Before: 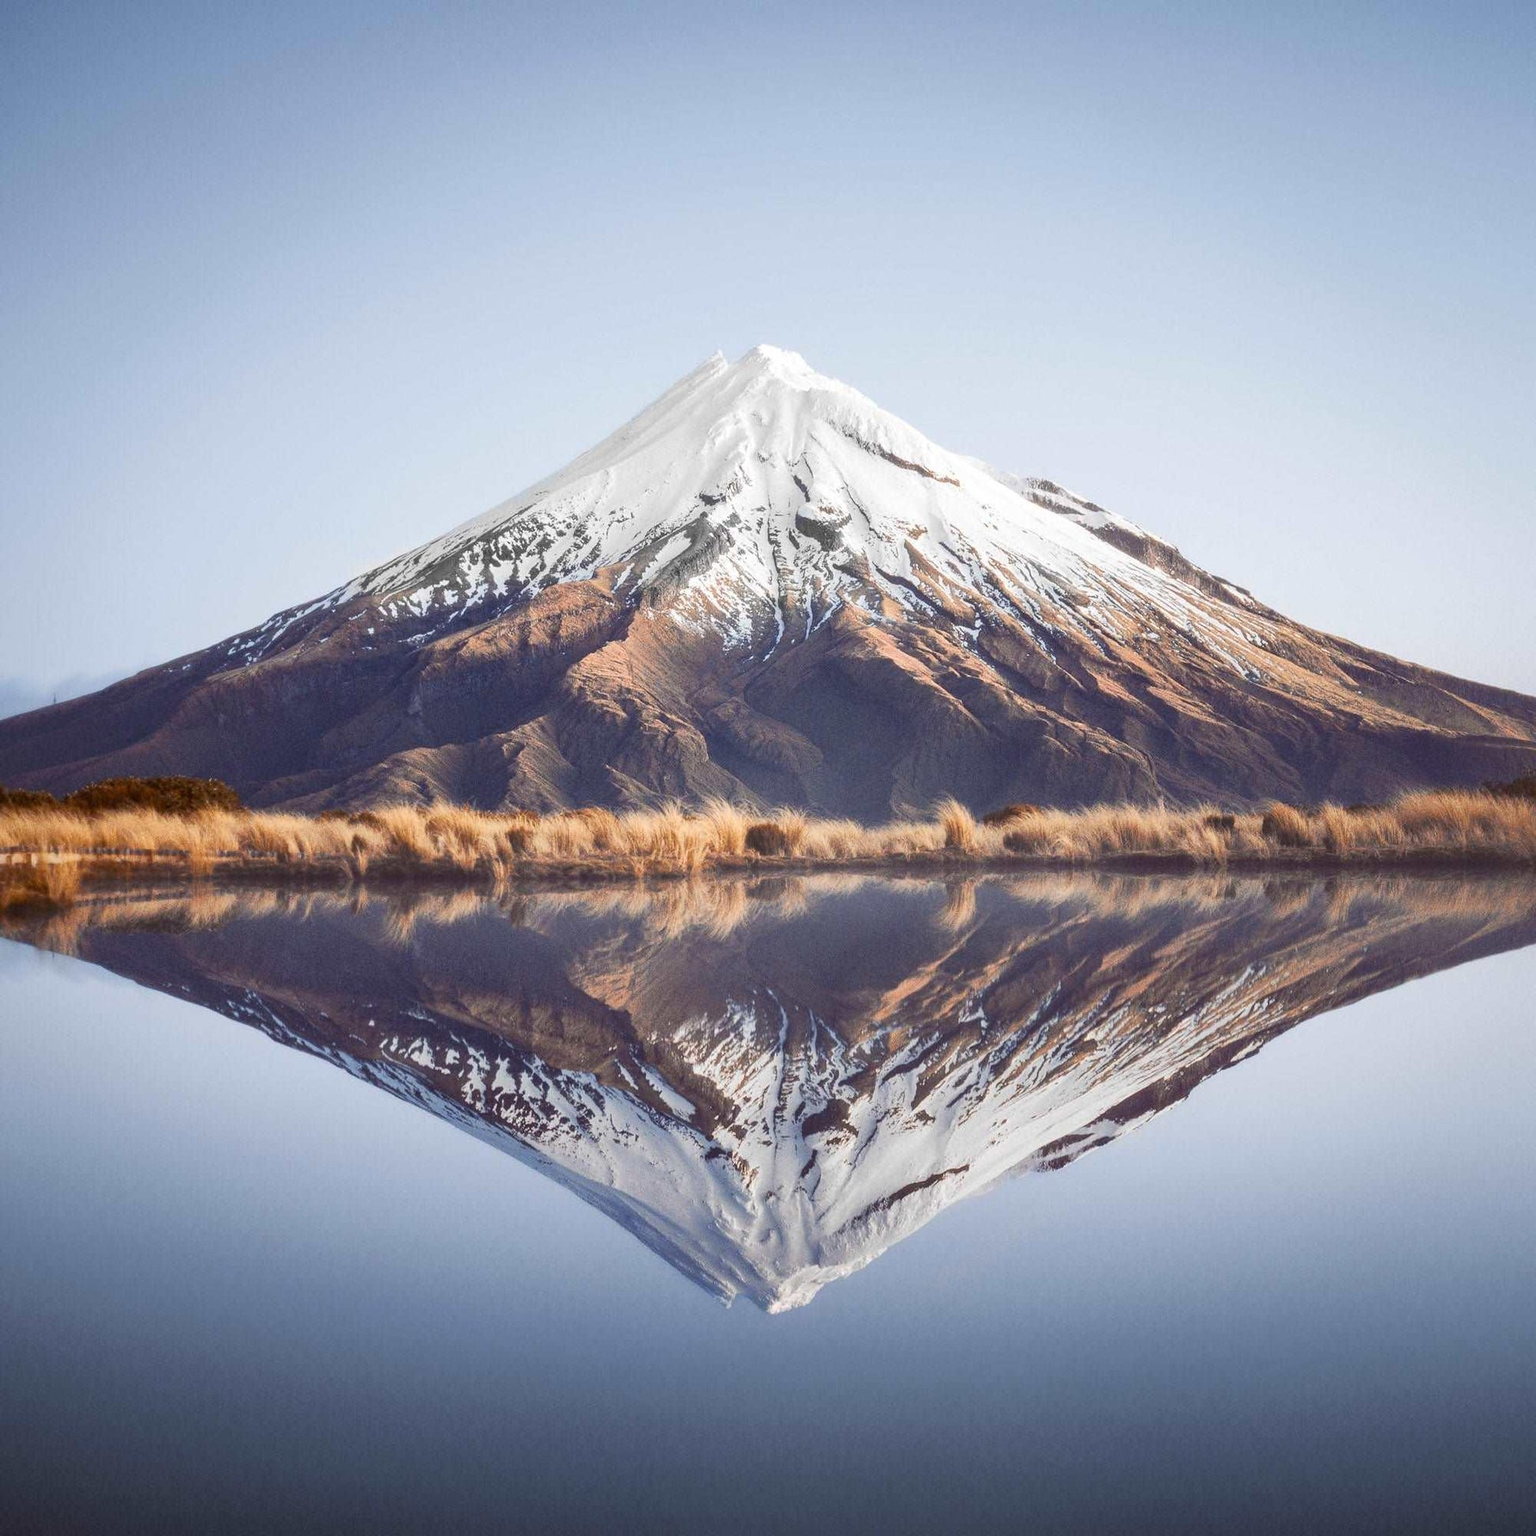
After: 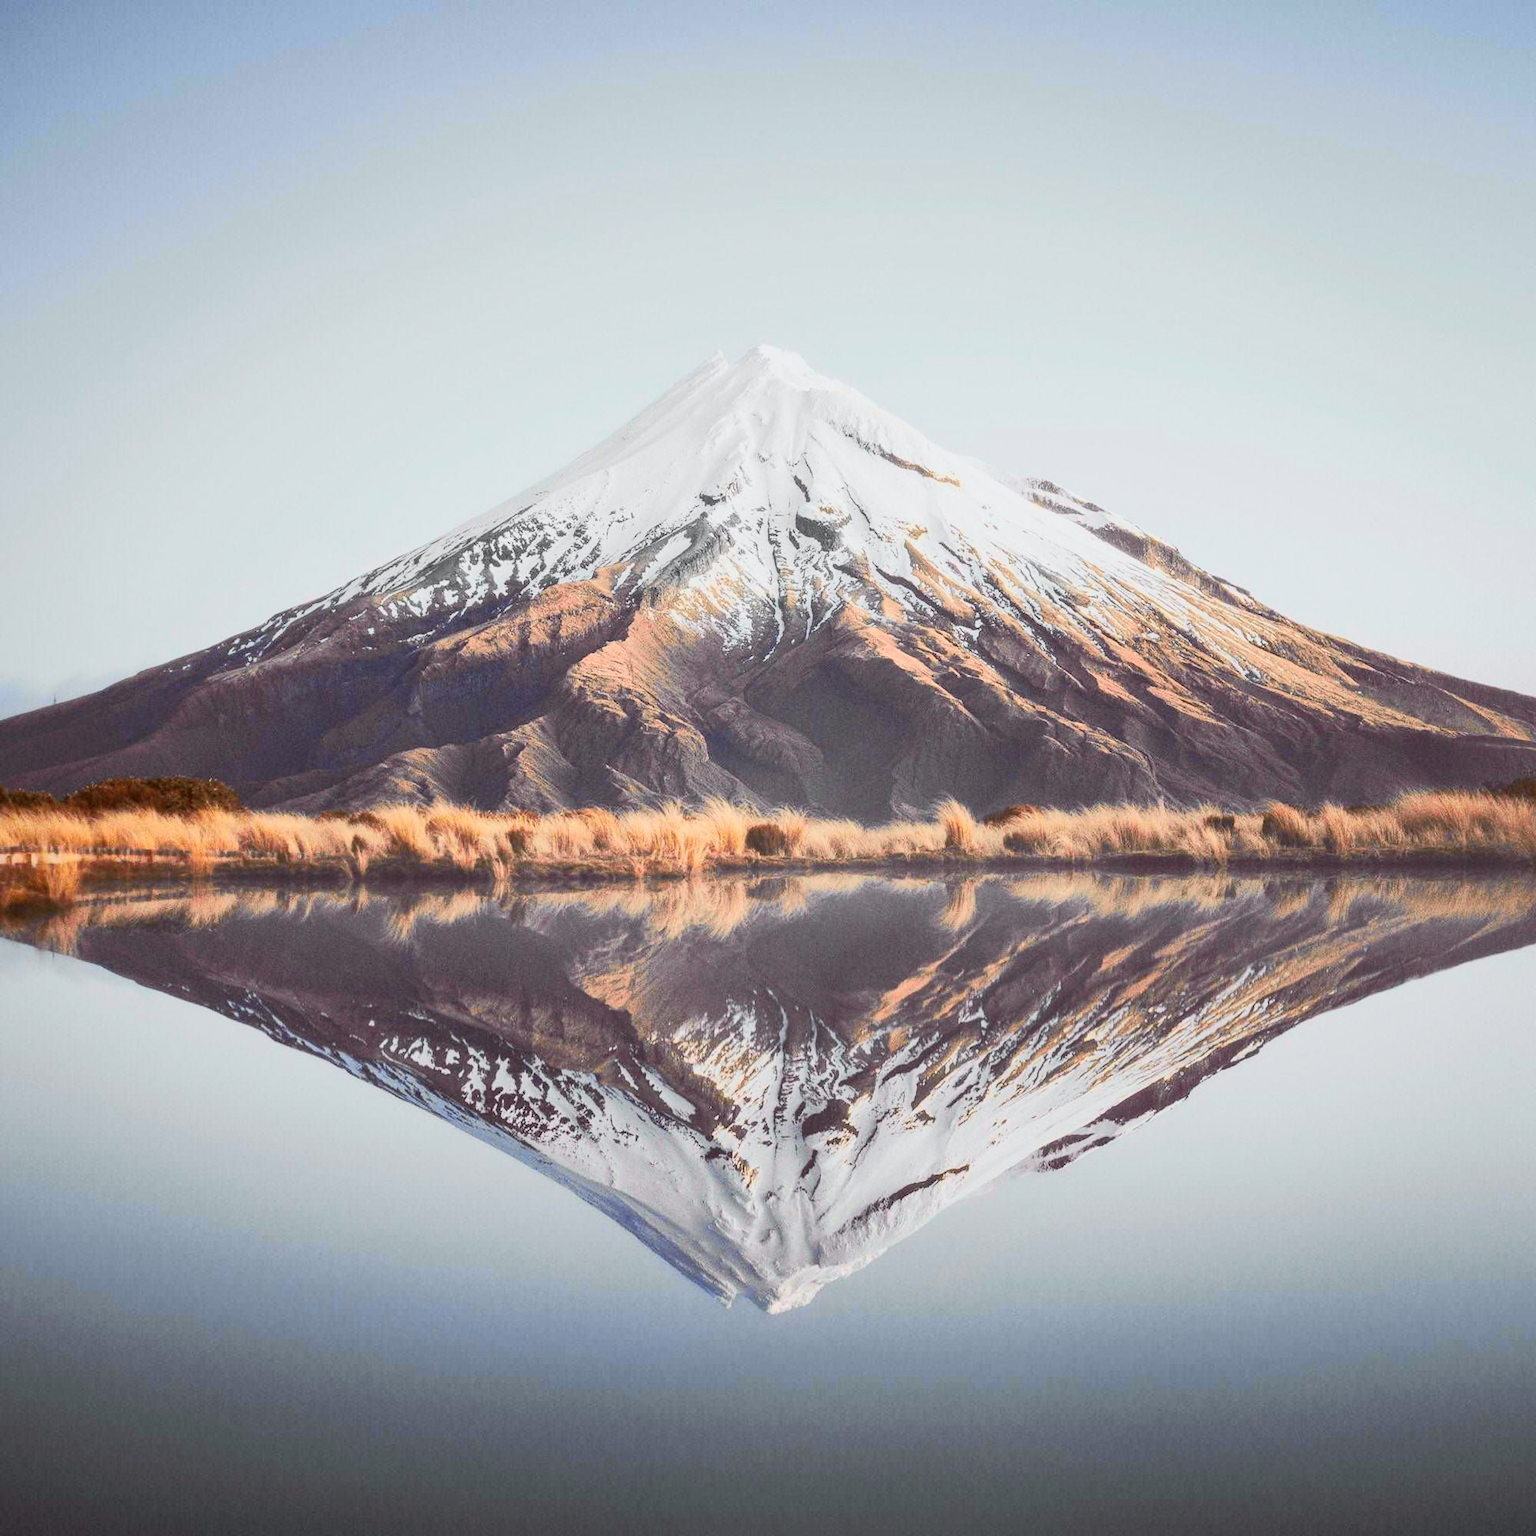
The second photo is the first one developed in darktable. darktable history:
tone curve: curves: ch0 [(0, 0.026) (0.181, 0.223) (0.405, 0.46) (0.456, 0.528) (0.634, 0.728) (0.877, 0.89) (0.984, 0.935)]; ch1 [(0, 0) (0.443, 0.43) (0.492, 0.488) (0.566, 0.579) (0.595, 0.625) (0.65, 0.657) (0.696, 0.725) (1, 1)]; ch2 [(0, 0) (0.33, 0.301) (0.421, 0.443) (0.447, 0.489) (0.495, 0.494) (0.537, 0.57) (0.586, 0.591) (0.663, 0.686) (1, 1)], color space Lab, independent channels, preserve colors none
